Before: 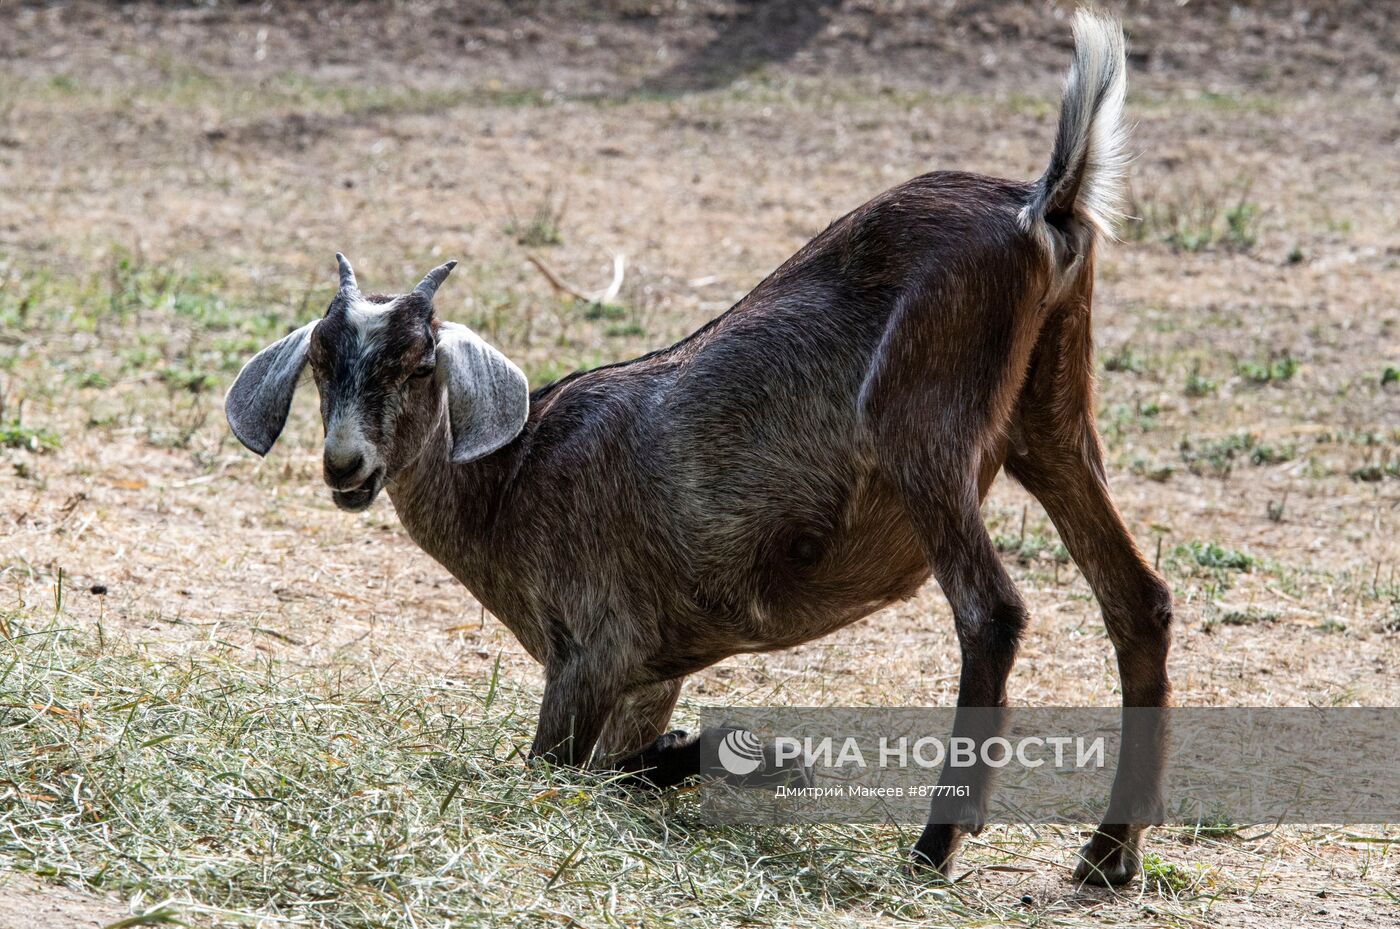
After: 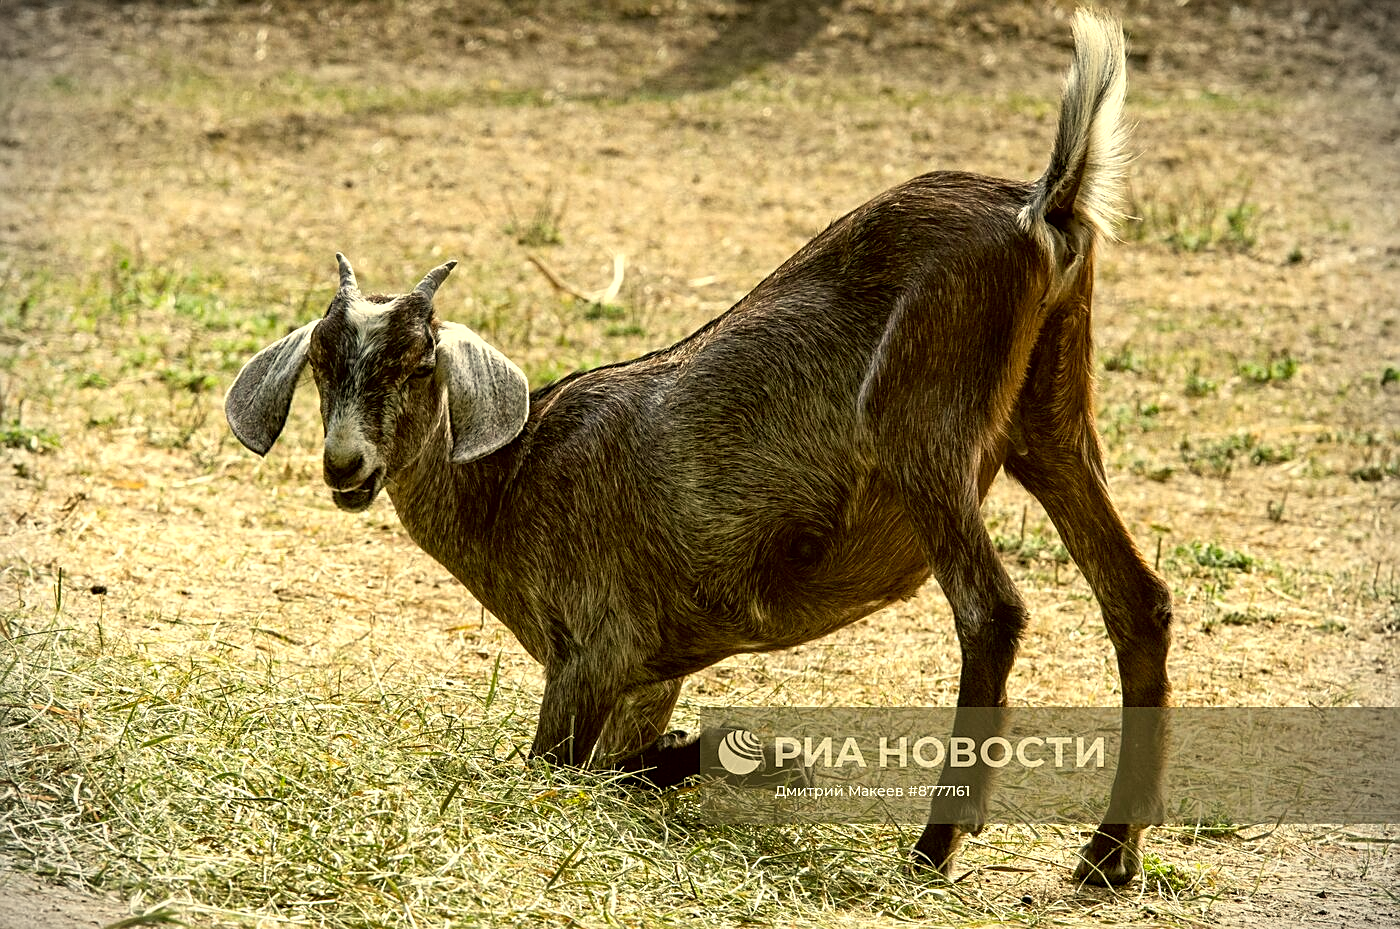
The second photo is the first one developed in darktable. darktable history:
color correction: highlights a* 0.162, highlights b* 29.53, shadows a* -0.162, shadows b* 21.09
exposure: black level correction 0.001, exposure 0.3 EV, compensate highlight preservation false
vignetting: dithering 8-bit output, unbound false
sharpen: on, module defaults
